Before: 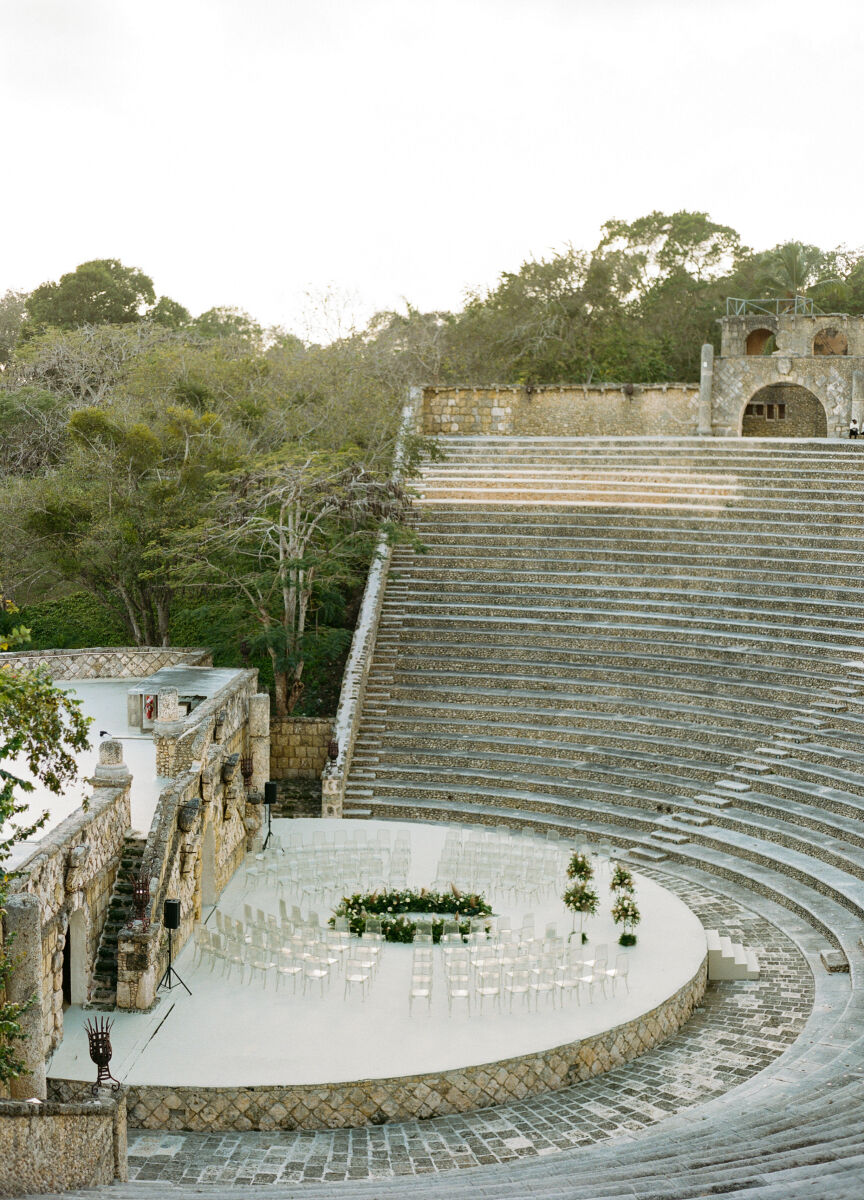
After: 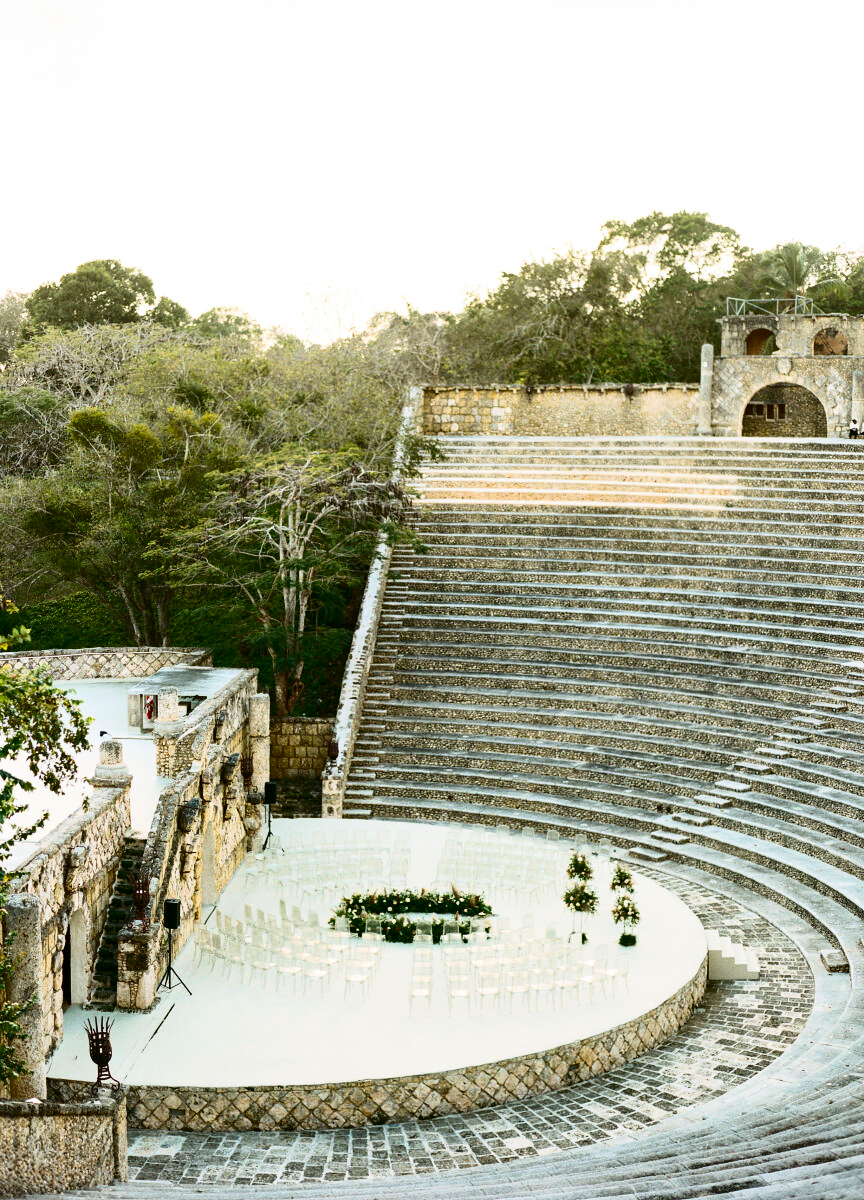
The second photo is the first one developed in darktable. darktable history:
contrast brightness saturation: contrast 0.397, brightness 0.052, saturation 0.263
